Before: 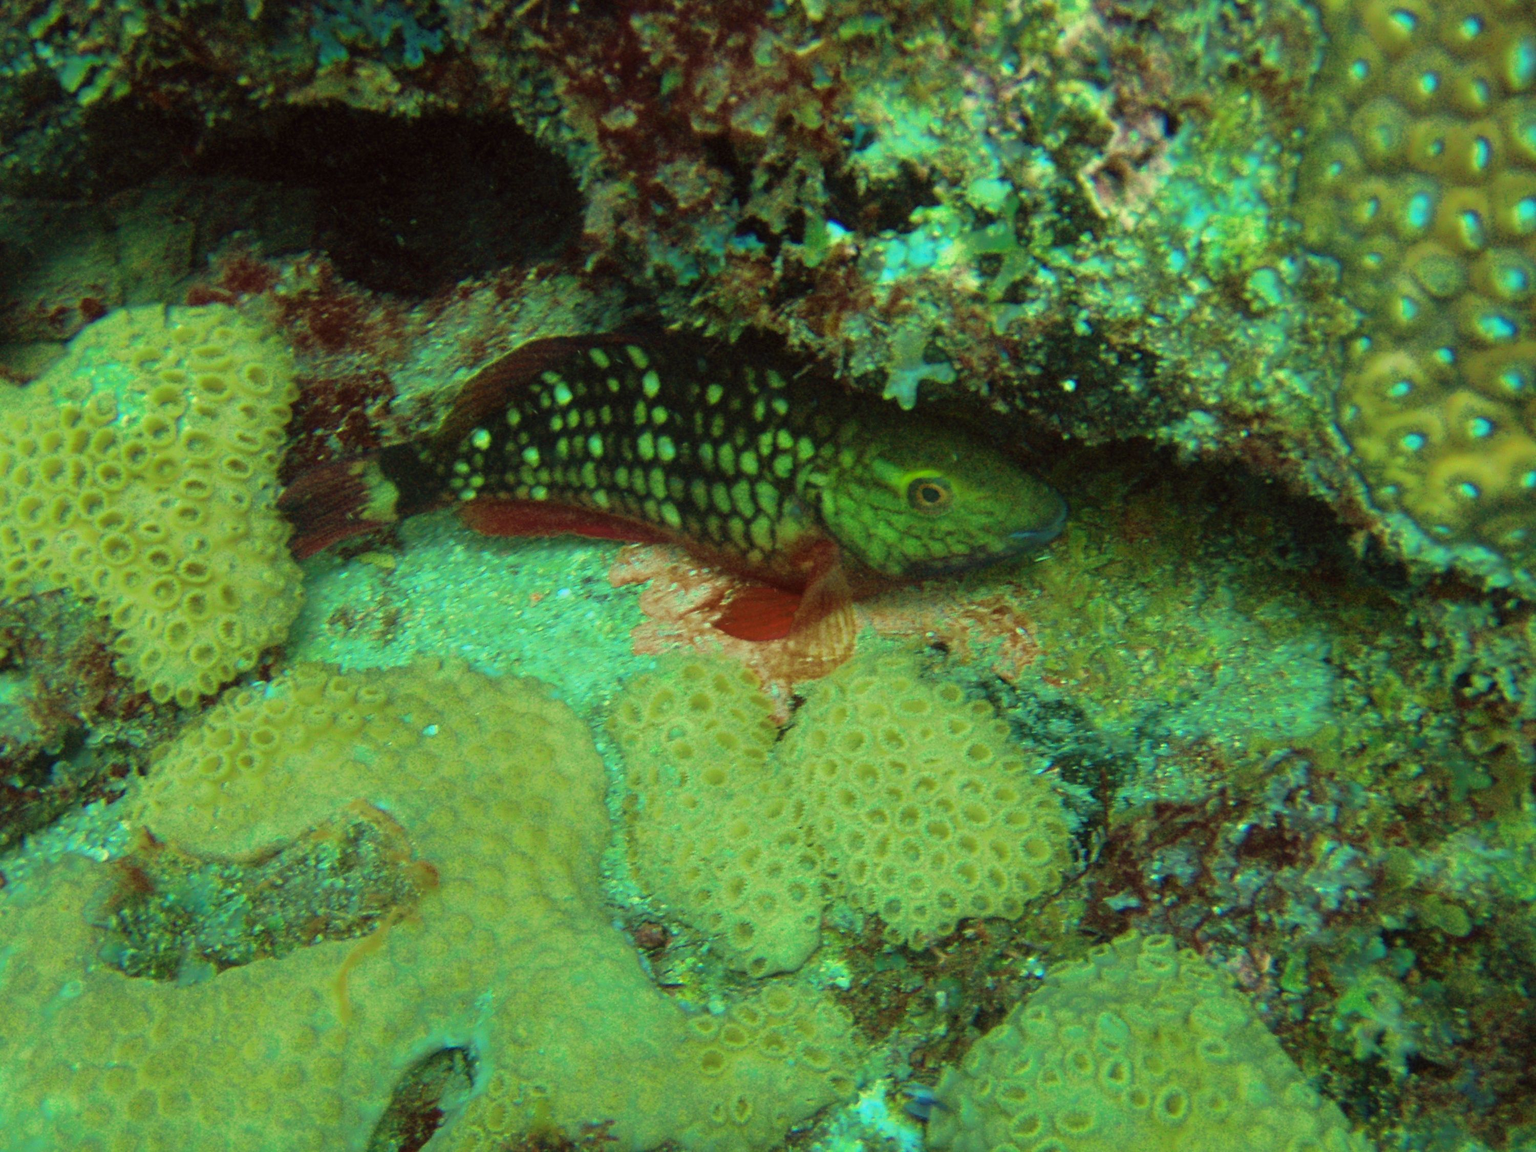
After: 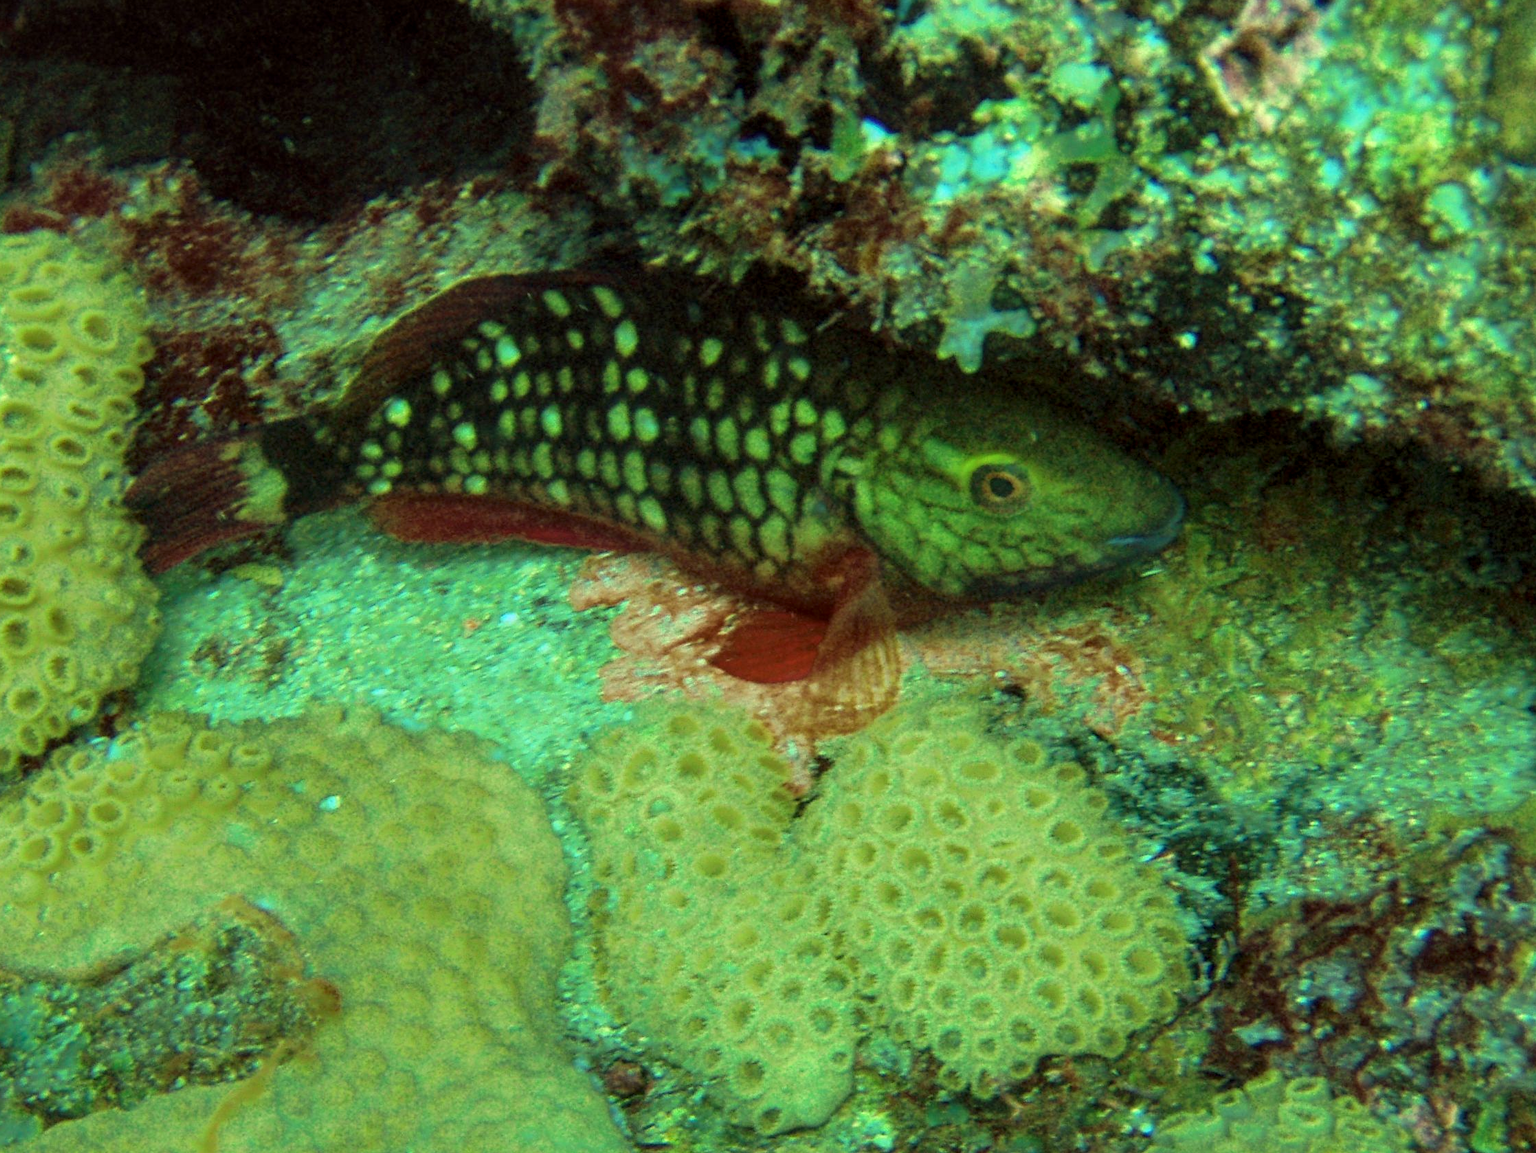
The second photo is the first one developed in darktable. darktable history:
crop and rotate: left 12.058%, top 11.477%, right 13.426%, bottom 13.883%
tone equalizer: on, module defaults
local contrast: detail 130%
